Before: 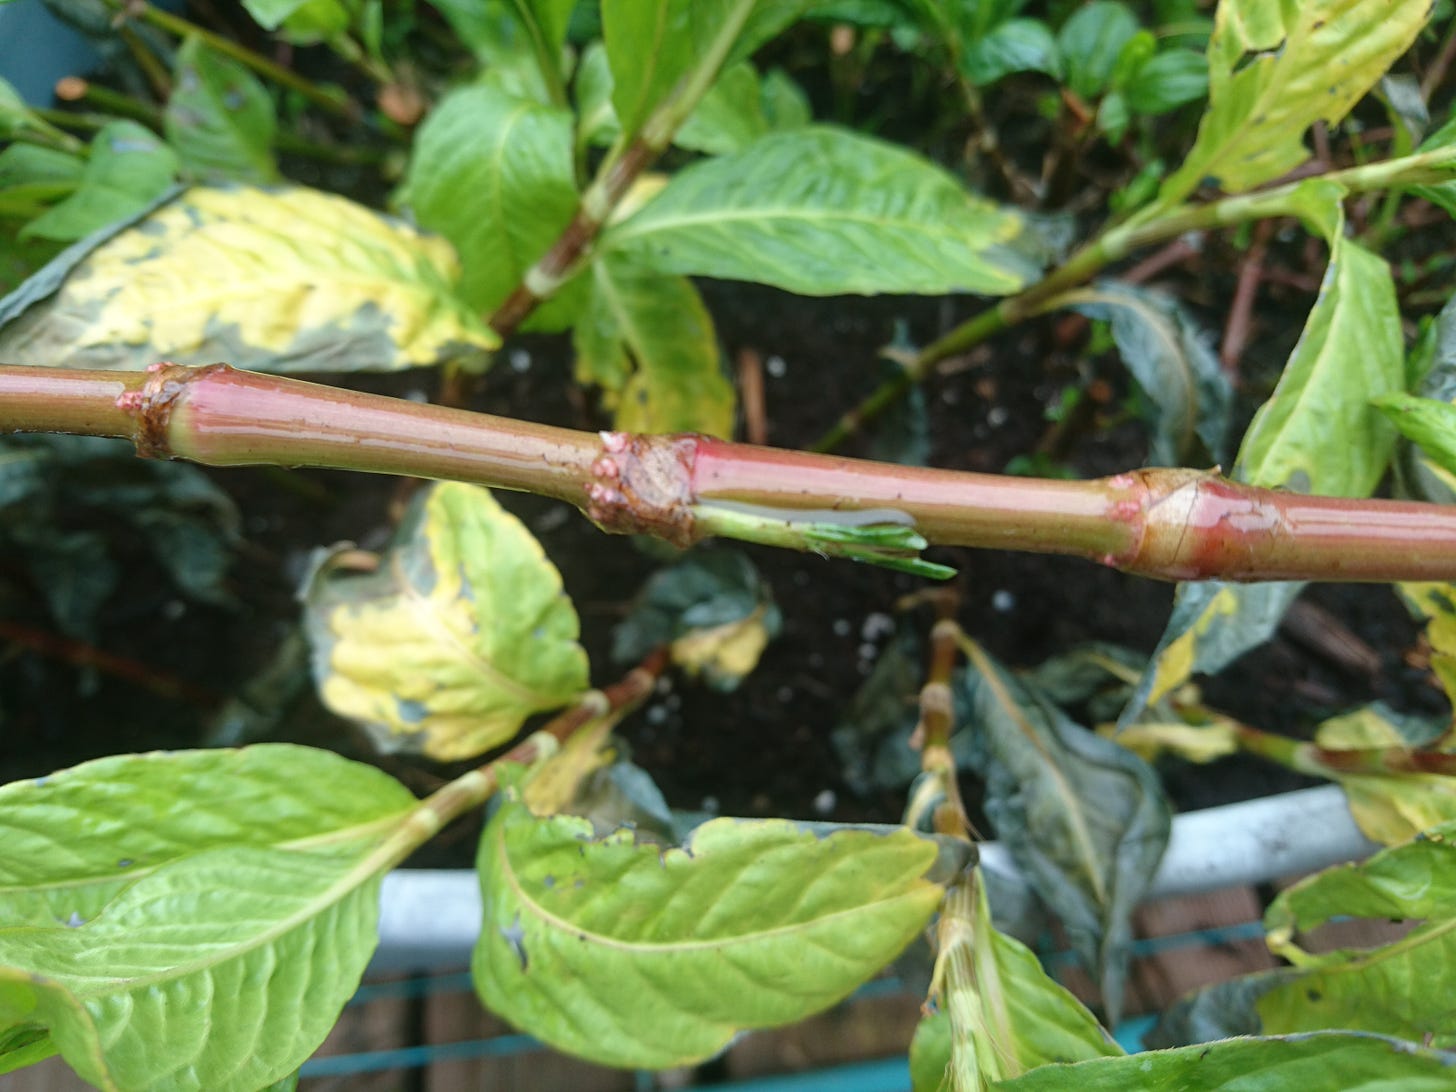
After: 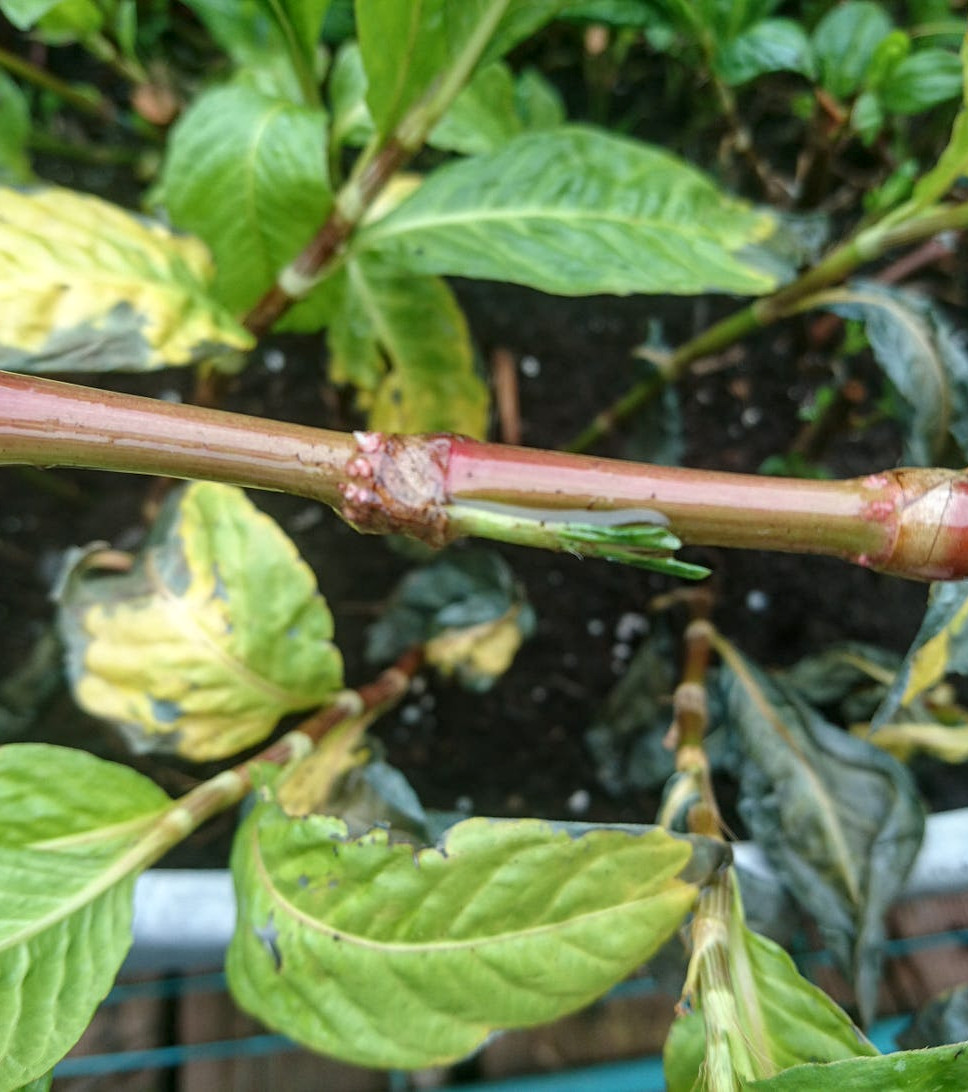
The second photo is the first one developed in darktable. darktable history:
crop: left 16.899%, right 16.556%
local contrast: on, module defaults
